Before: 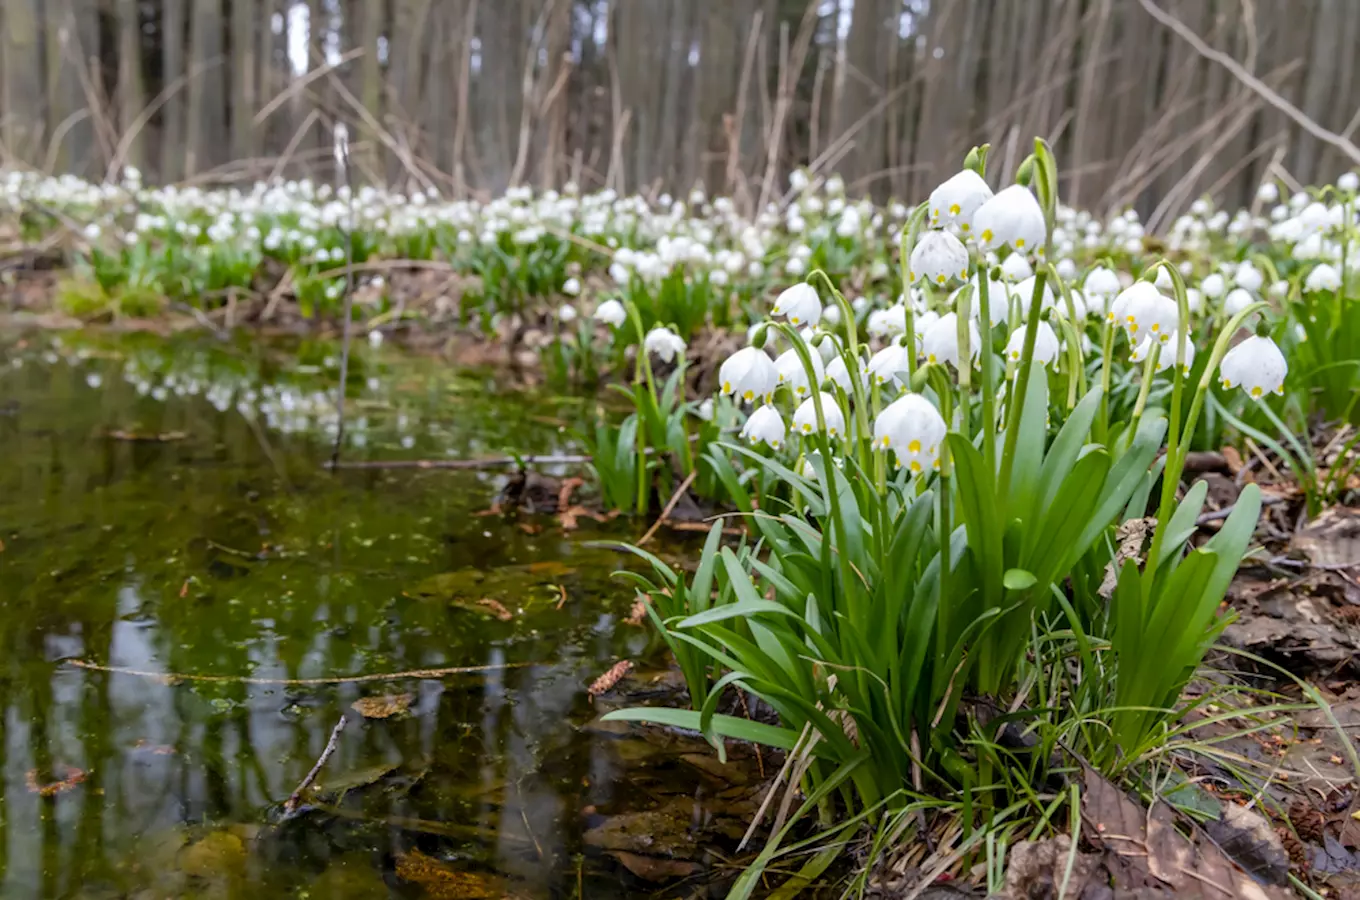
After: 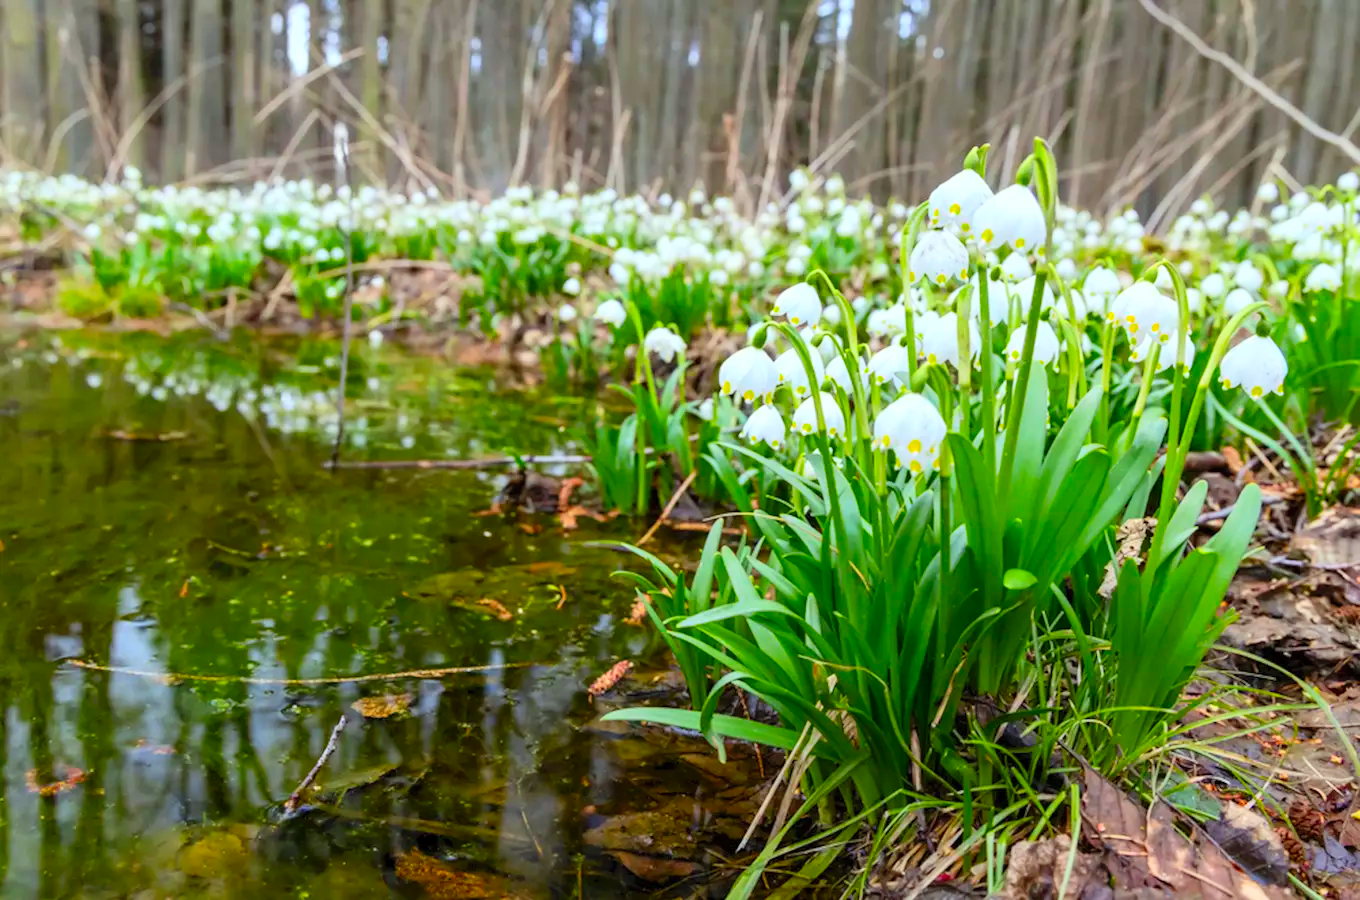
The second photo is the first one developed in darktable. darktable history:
color correction: highlights a* -6.85, highlights b* 0.433
contrast brightness saturation: contrast 0.196, brightness 0.195, saturation 0.793
